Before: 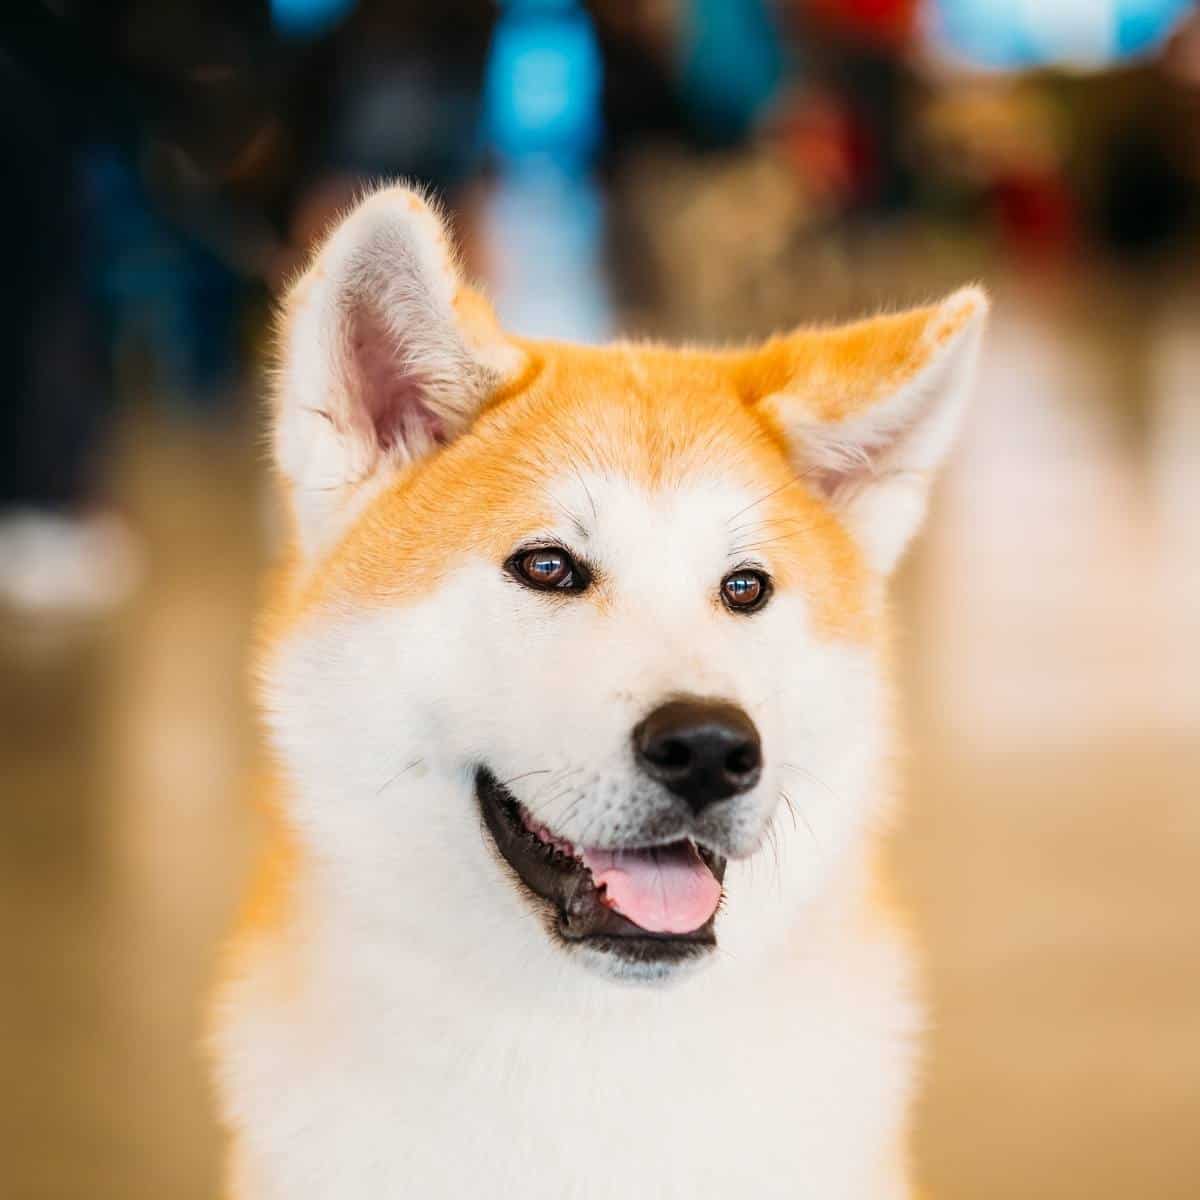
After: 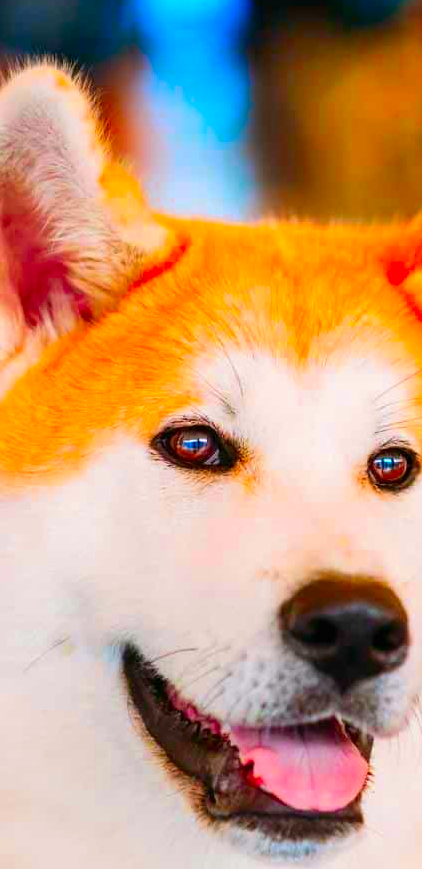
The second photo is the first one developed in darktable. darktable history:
color correction: highlights a* 1.59, highlights b* -1.7, saturation 2.48
crop and rotate: left 29.476%, top 10.214%, right 35.32%, bottom 17.333%
color zones: curves: ch0 [(0.068, 0.464) (0.25, 0.5) (0.48, 0.508) (0.75, 0.536) (0.886, 0.476) (0.967, 0.456)]; ch1 [(0.066, 0.456) (0.25, 0.5) (0.616, 0.508) (0.746, 0.56) (0.934, 0.444)]
